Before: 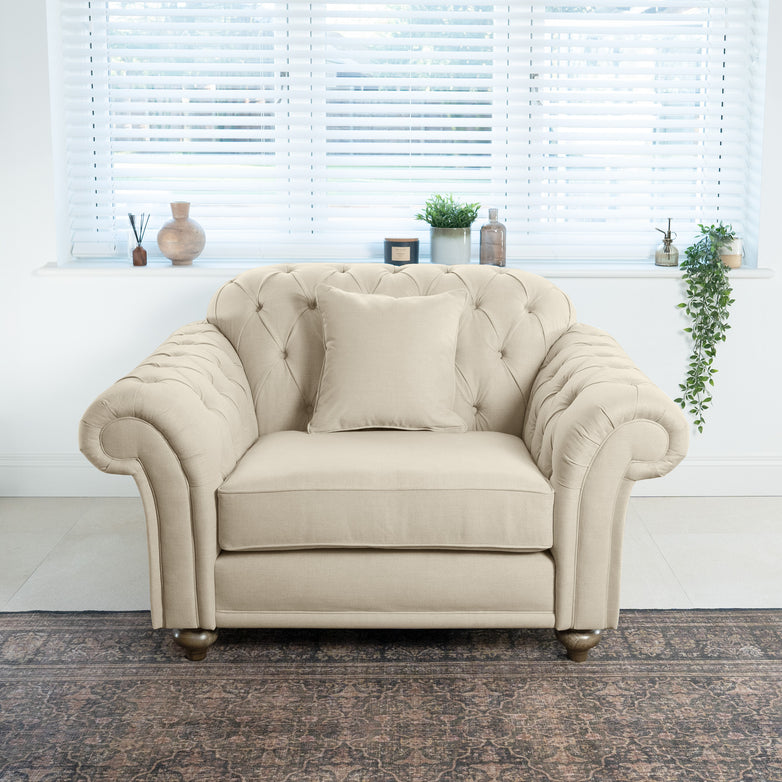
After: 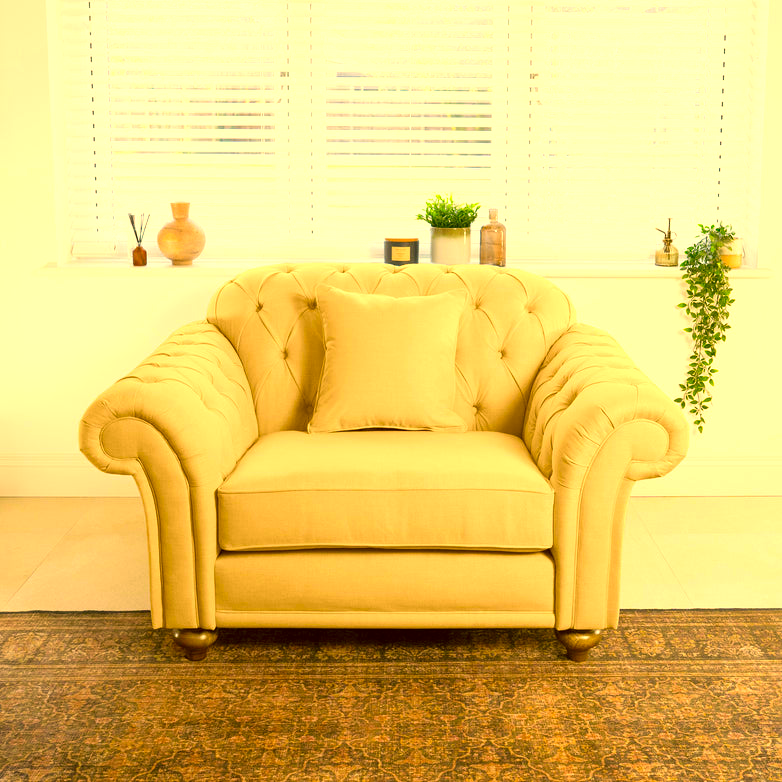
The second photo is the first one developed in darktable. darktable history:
color correction: highlights a* 10.51, highlights b* 30.62, shadows a* 2.76, shadows b* 17.54, saturation 1.75
exposure: black level correction 0.001, exposure 0.5 EV, compensate highlight preservation false
